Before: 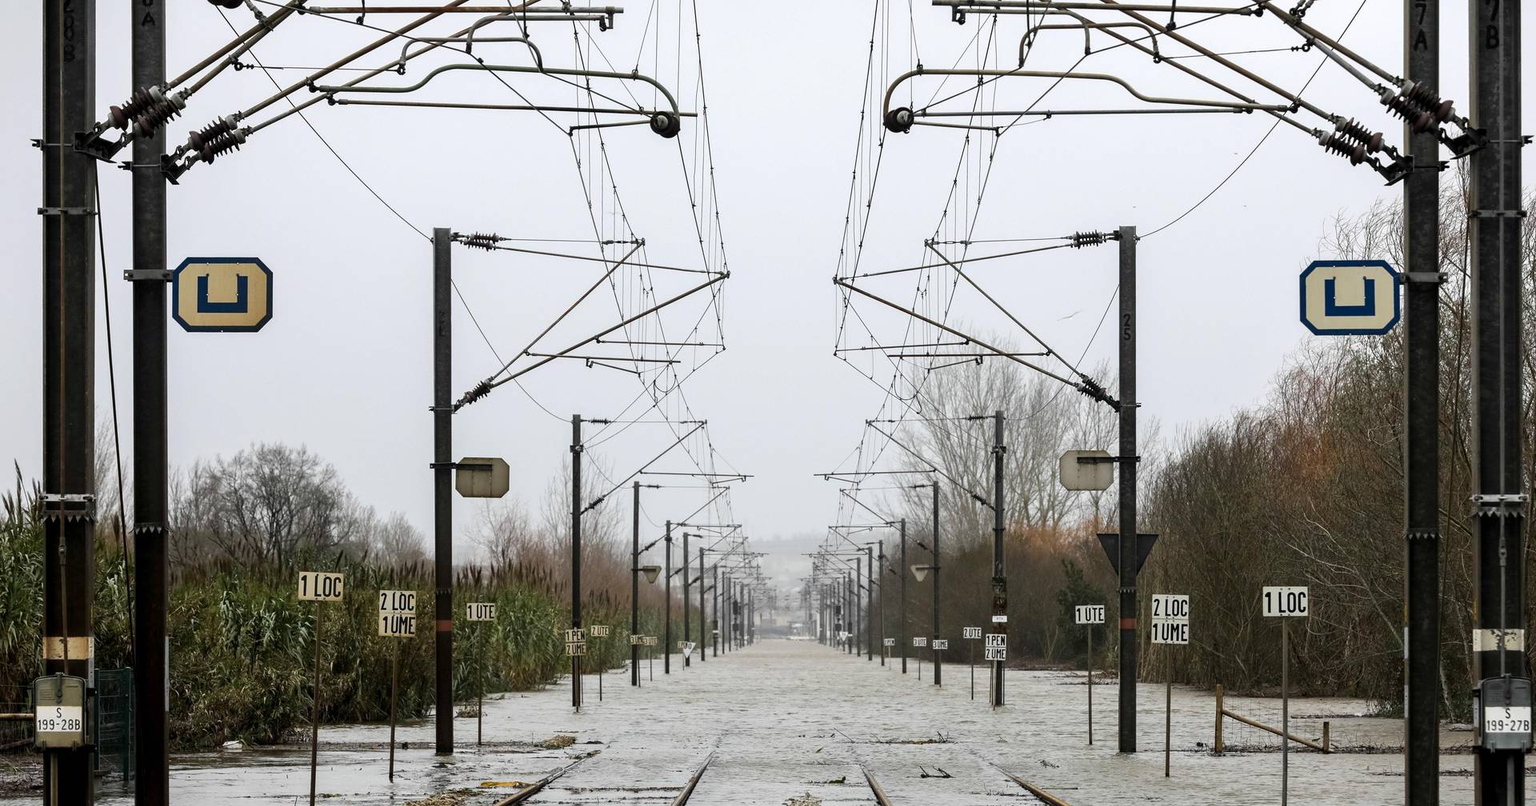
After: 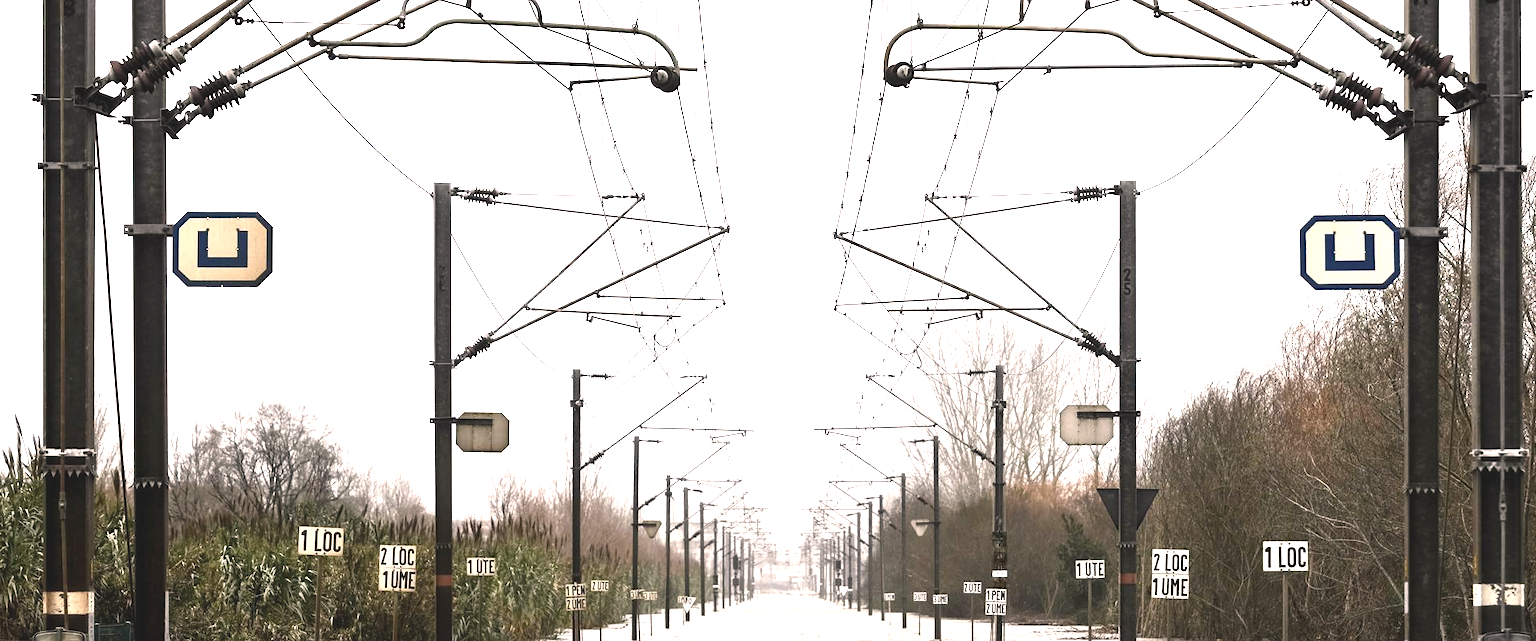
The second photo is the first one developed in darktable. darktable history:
exposure: black level correction -0.006, exposure 1 EV, compensate highlight preservation false
color correction: highlights a* 5.5, highlights b* 5.21, saturation 0.63
color balance rgb: highlights gain › chroma 2.037%, highlights gain › hue 47.15°, perceptual saturation grading › global saturation 20%, perceptual saturation grading › highlights -49.559%, perceptual saturation grading › shadows 24.118%, perceptual brilliance grading › highlights 11.498%, global vibrance 20%
crop and rotate: top 5.659%, bottom 14.77%
